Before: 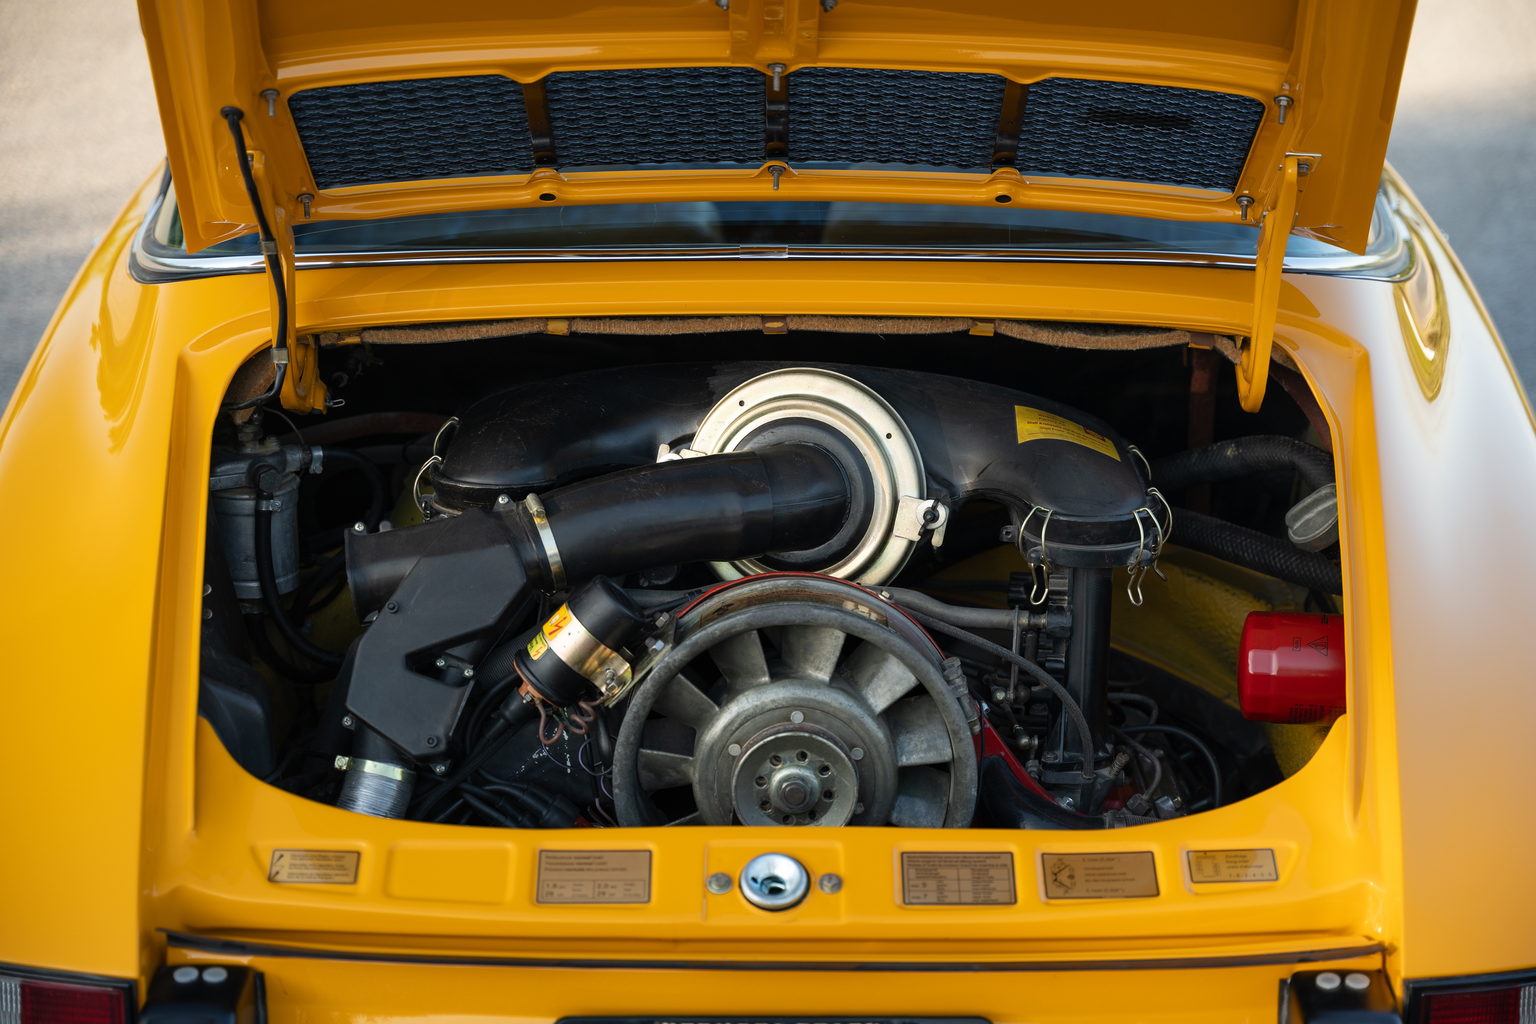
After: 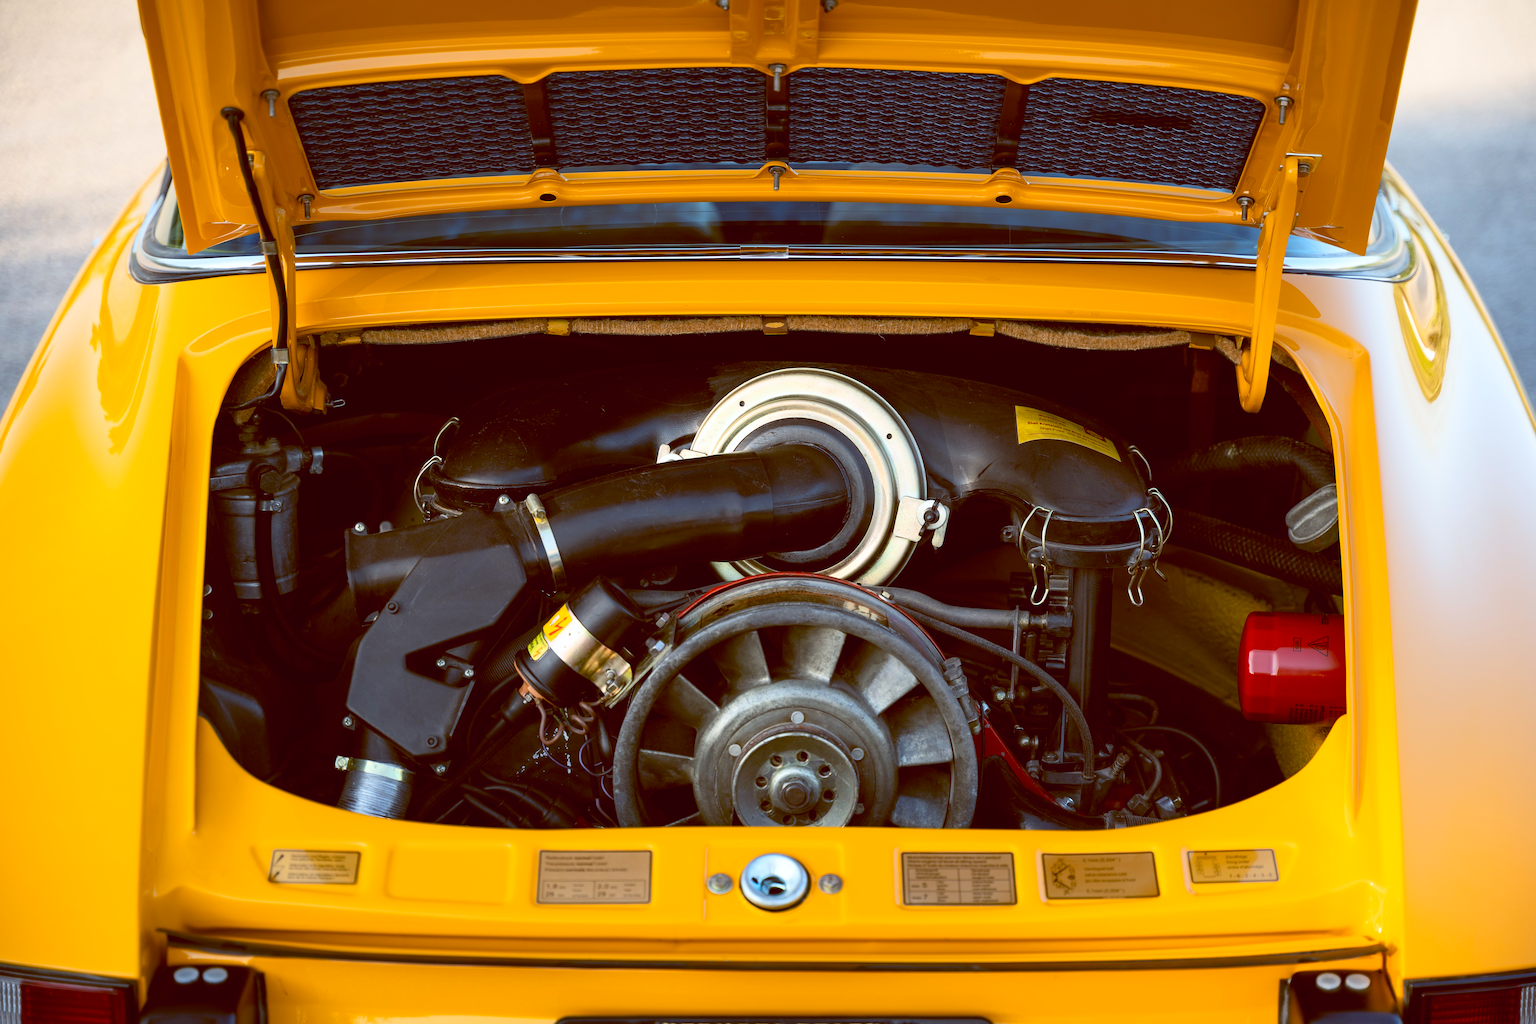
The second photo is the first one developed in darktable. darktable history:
contrast brightness saturation: contrast 0.2, brightness 0.16, saturation 0.22
color balance: lift [1, 1.015, 1.004, 0.985], gamma [1, 0.958, 0.971, 1.042], gain [1, 0.956, 0.977, 1.044]
